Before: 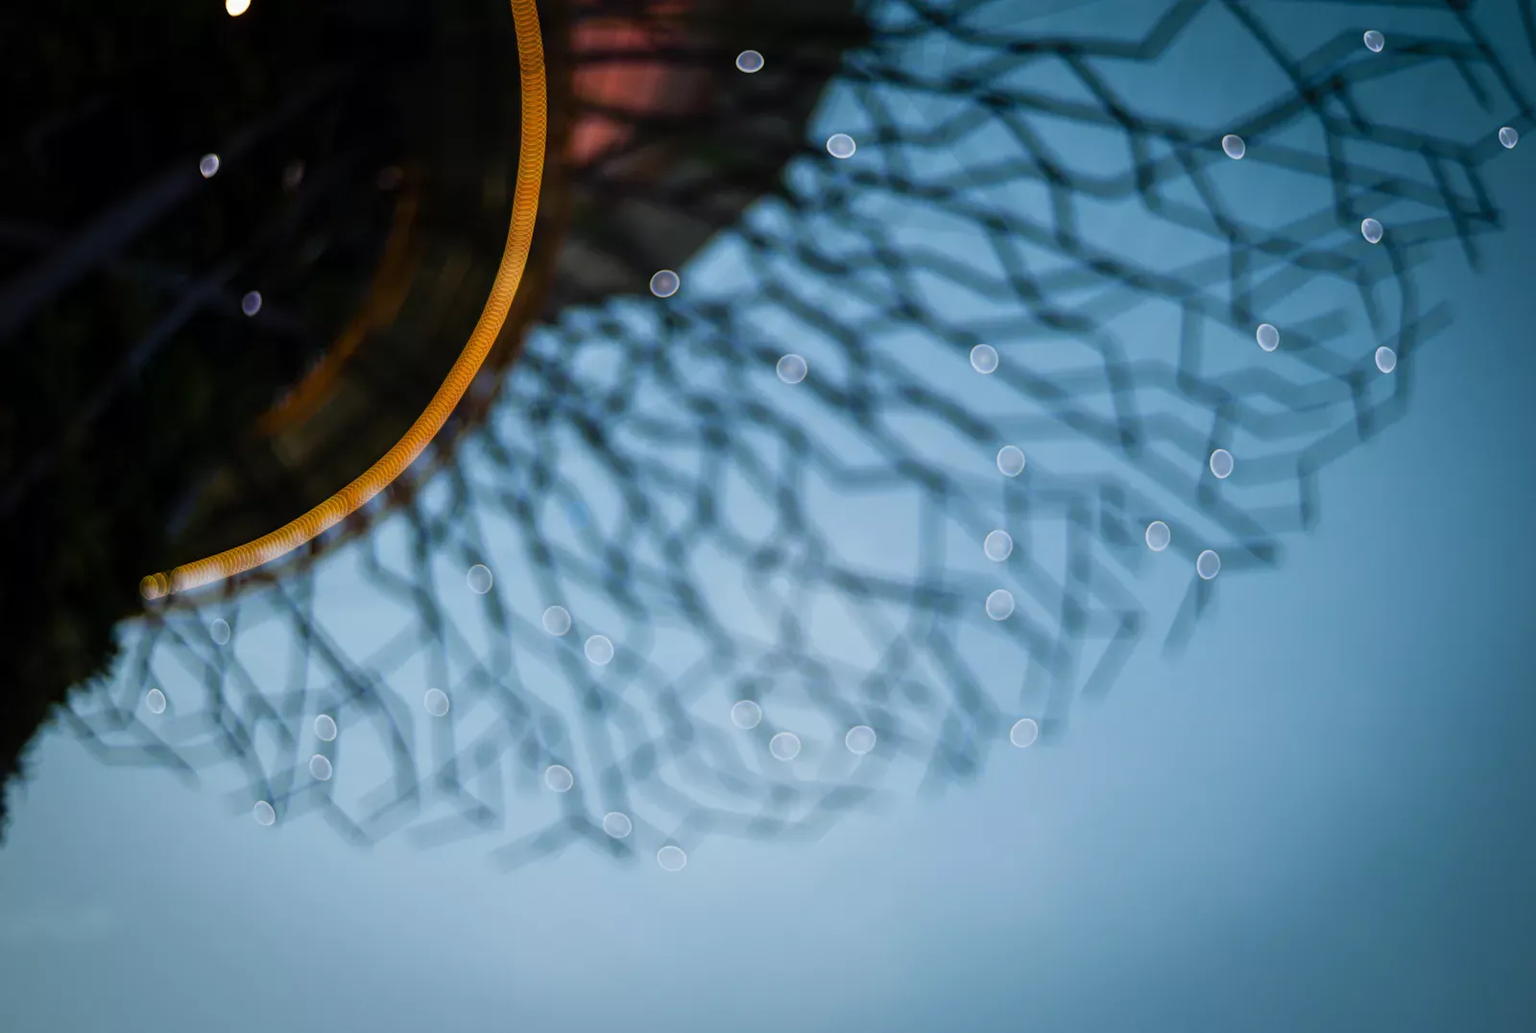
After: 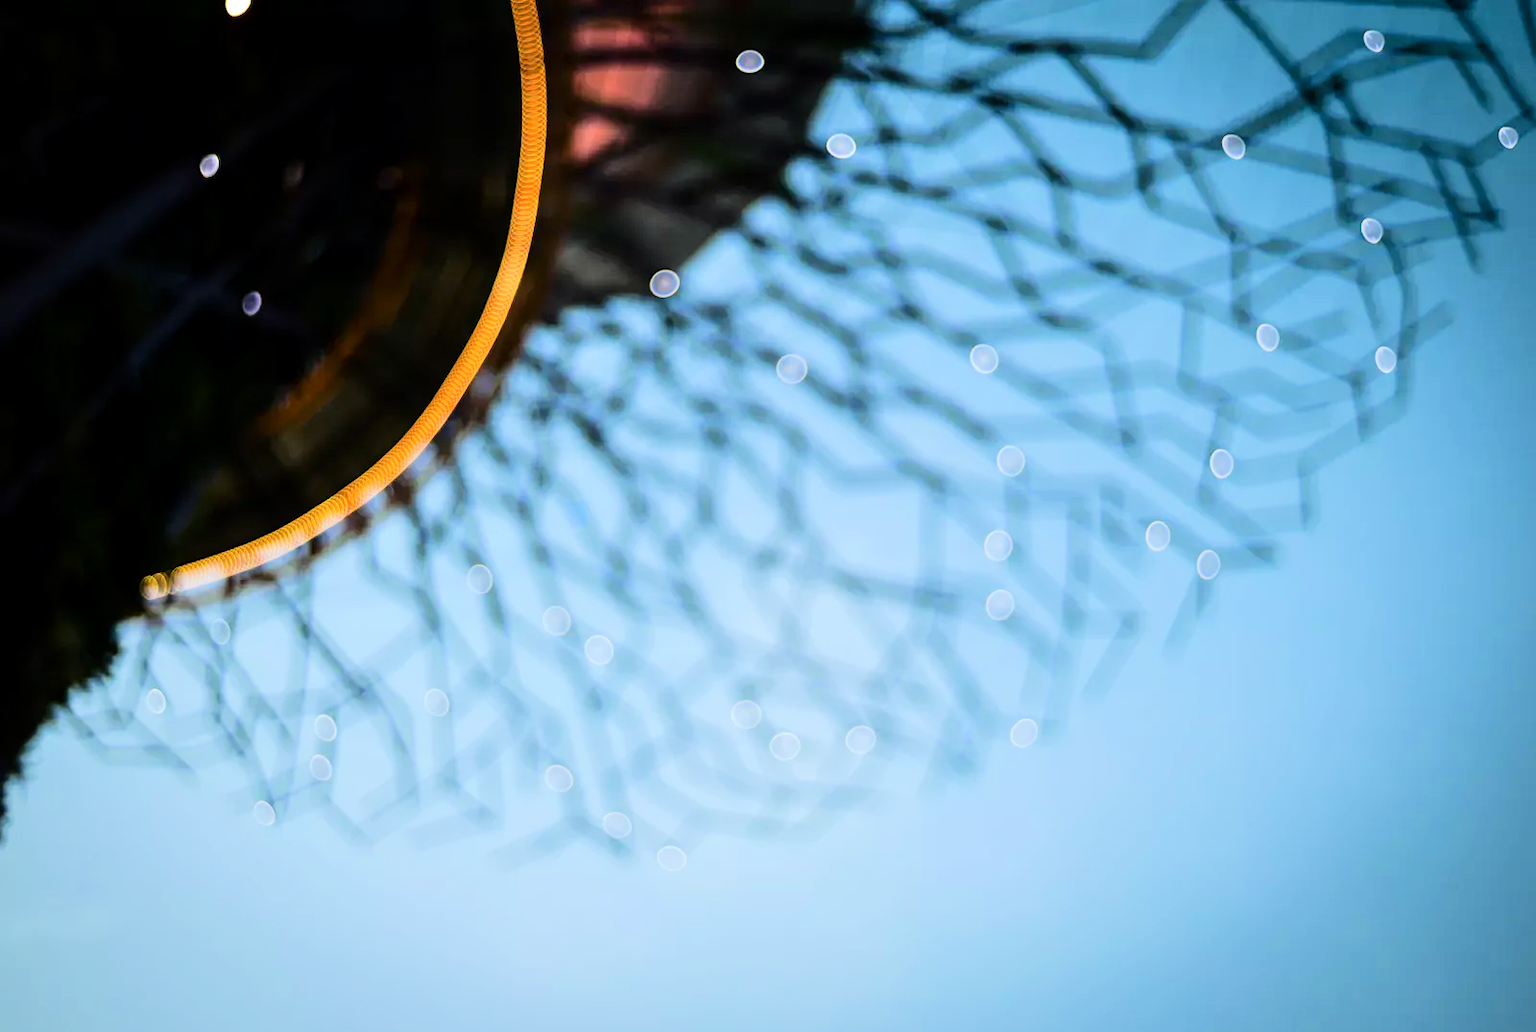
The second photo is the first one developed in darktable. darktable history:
shadows and highlights: shadows -30.63, highlights 29.35
exposure: compensate highlight preservation false
local contrast: highlights 106%, shadows 100%, detail 119%, midtone range 0.2
tone equalizer: -7 EV 0.158 EV, -6 EV 0.617 EV, -5 EV 1.12 EV, -4 EV 1.33 EV, -3 EV 1.15 EV, -2 EV 0.6 EV, -1 EV 0.154 EV, edges refinement/feathering 500, mask exposure compensation -1.57 EV, preserve details no
